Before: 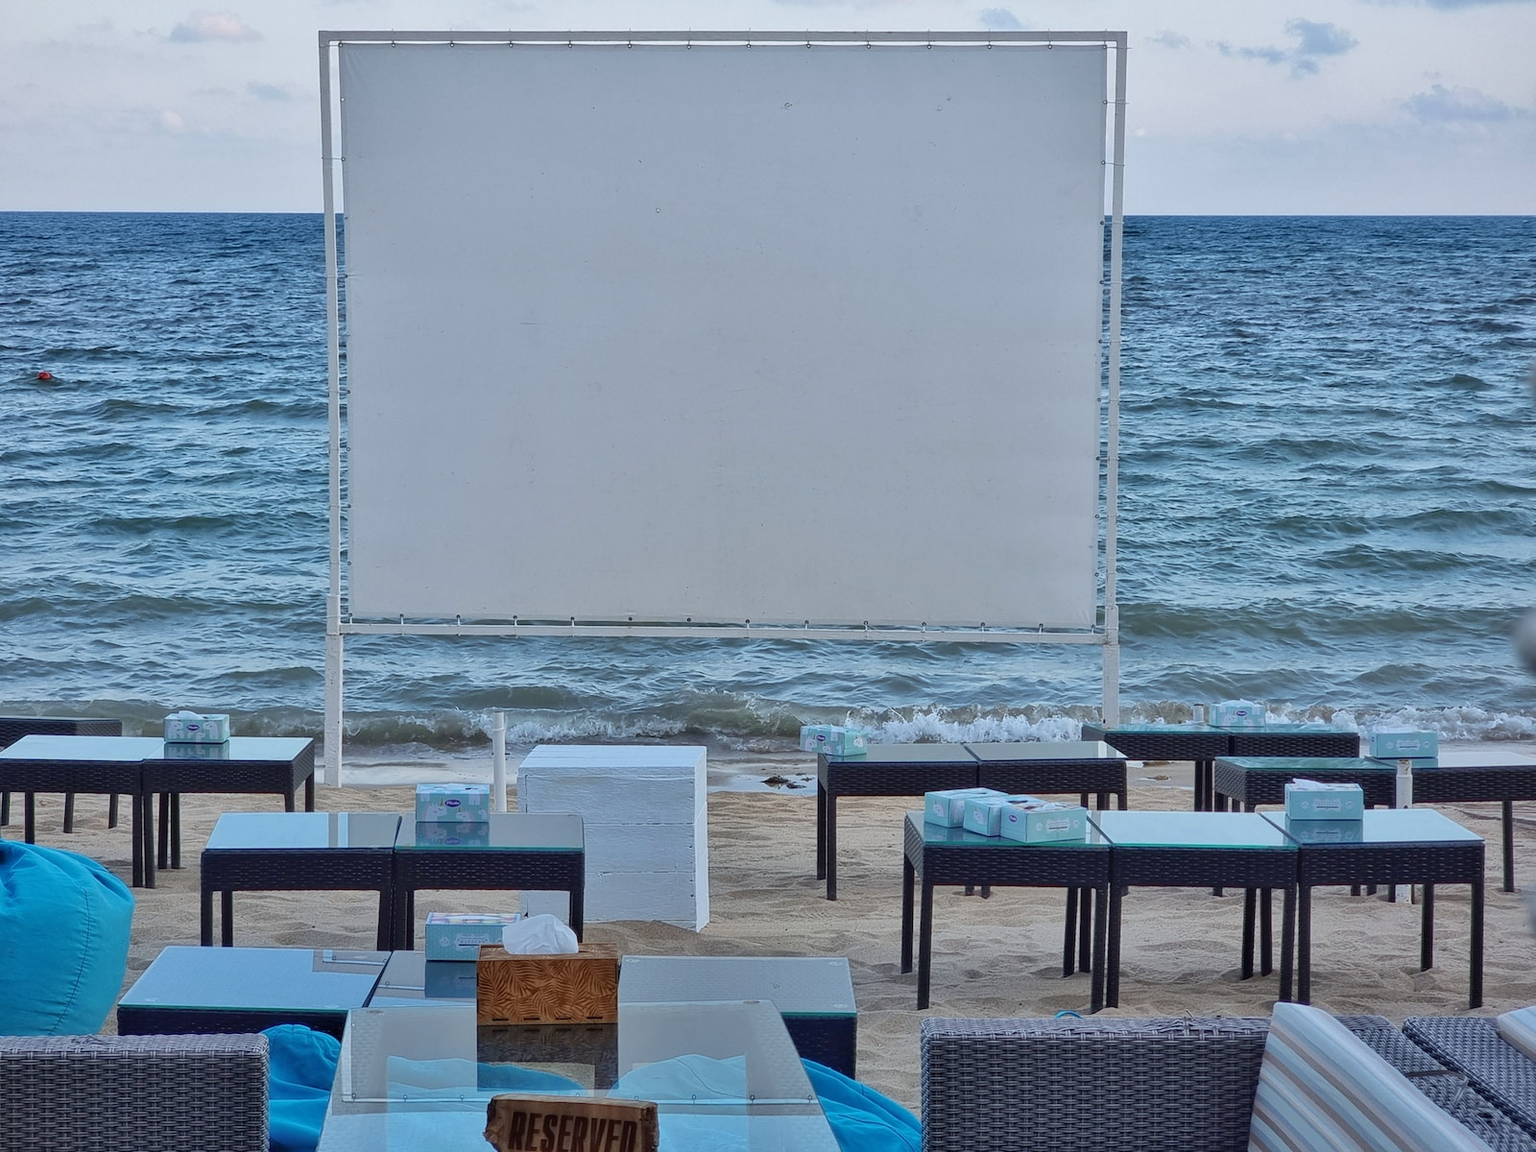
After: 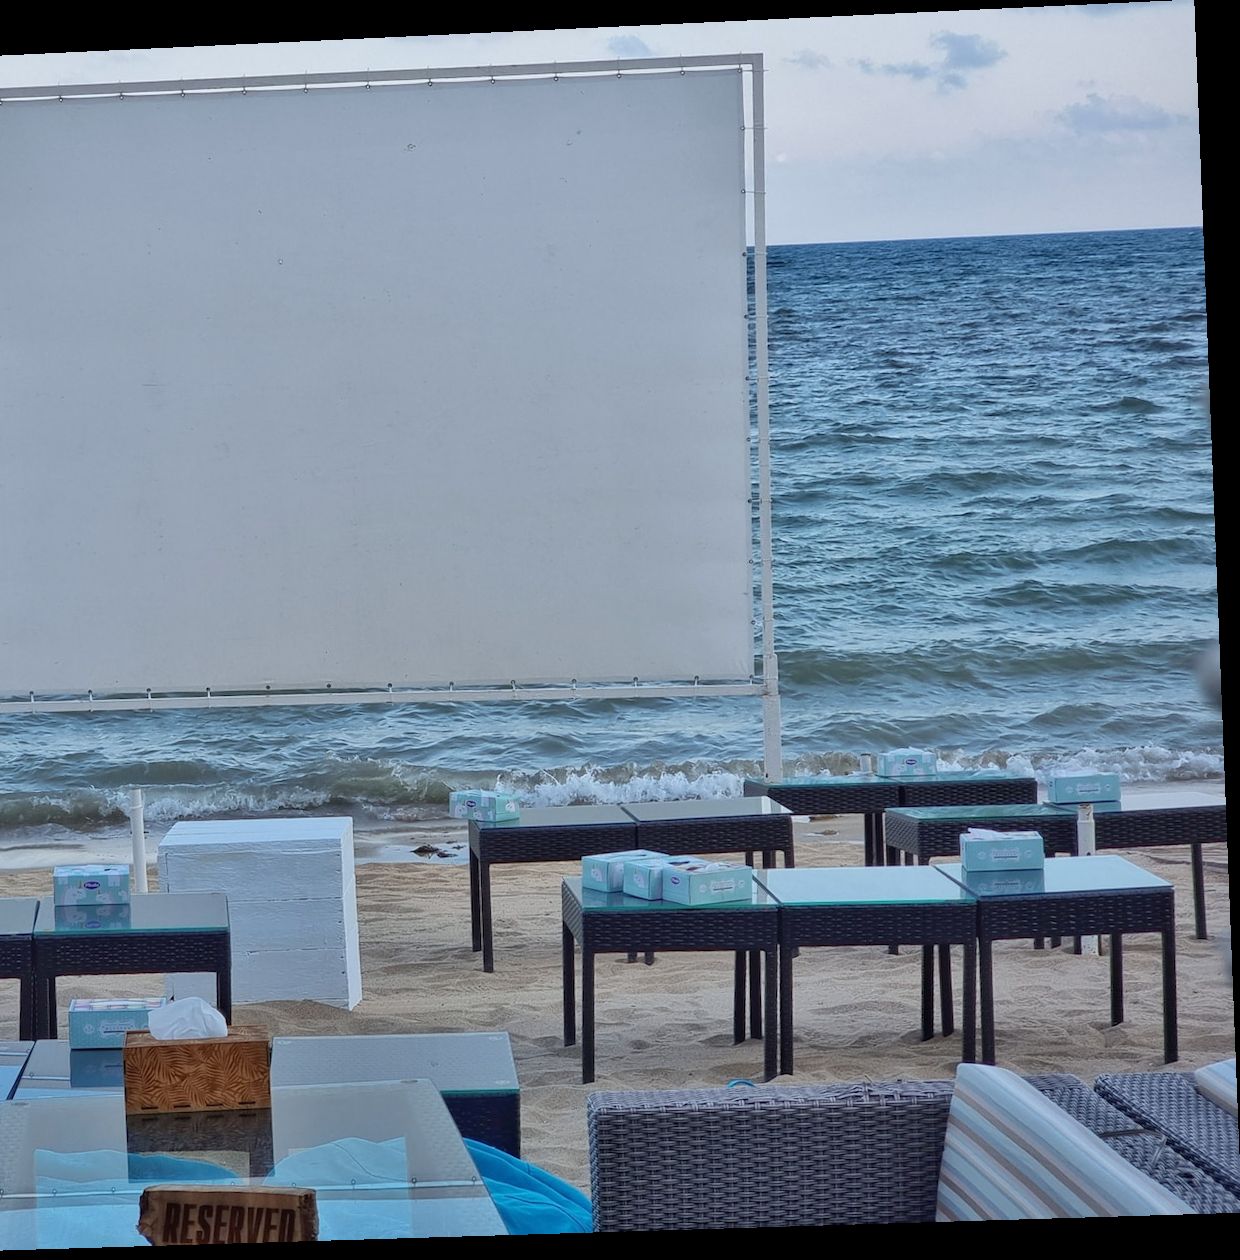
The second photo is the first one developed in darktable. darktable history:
rotate and perspective: rotation -2.22°, lens shift (horizontal) -0.022, automatic cropping off
crop and rotate: left 24.6%
